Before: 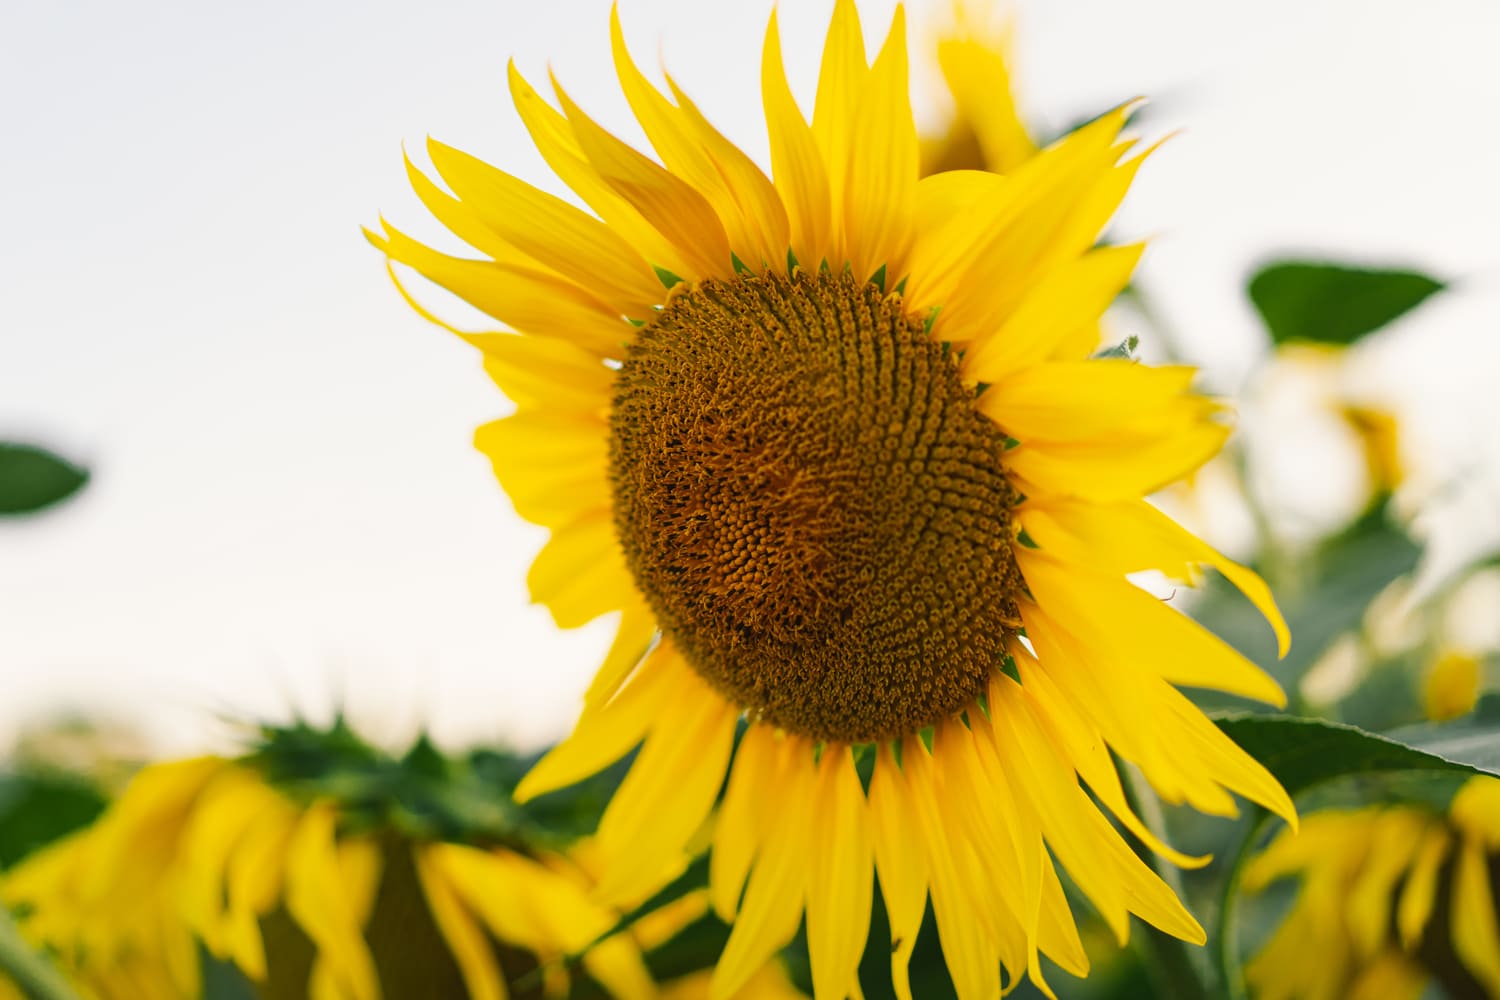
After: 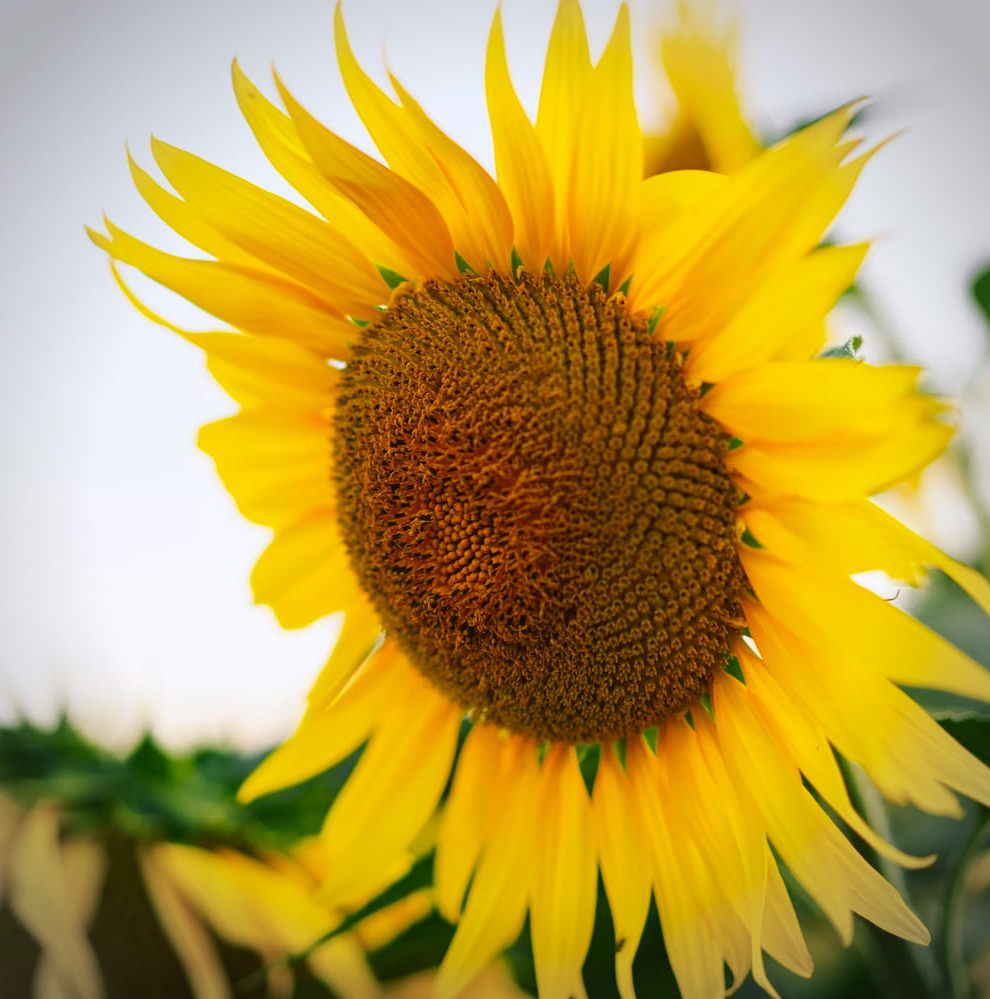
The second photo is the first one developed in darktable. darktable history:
tone equalizer: -7 EV 0.13 EV, smoothing diameter 25%, edges refinement/feathering 10, preserve details guided filter
crop and rotate: left 18.442%, right 15.508%
color correction: saturation 1.32
vignetting: automatic ratio true
white balance: red 0.983, blue 1.036
